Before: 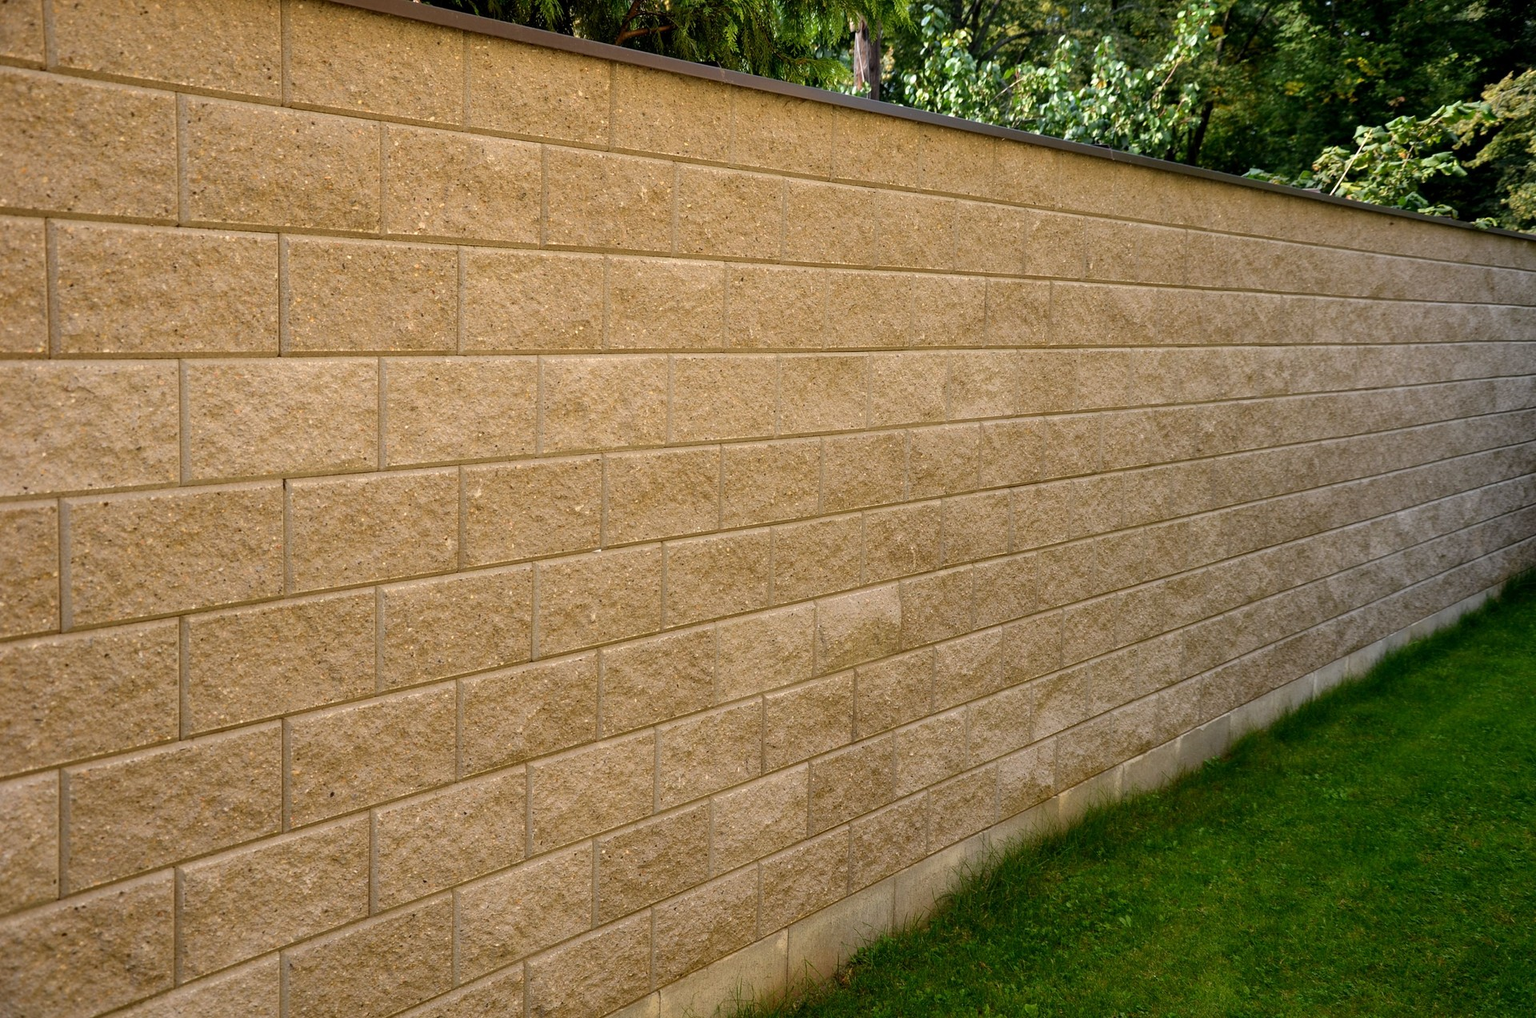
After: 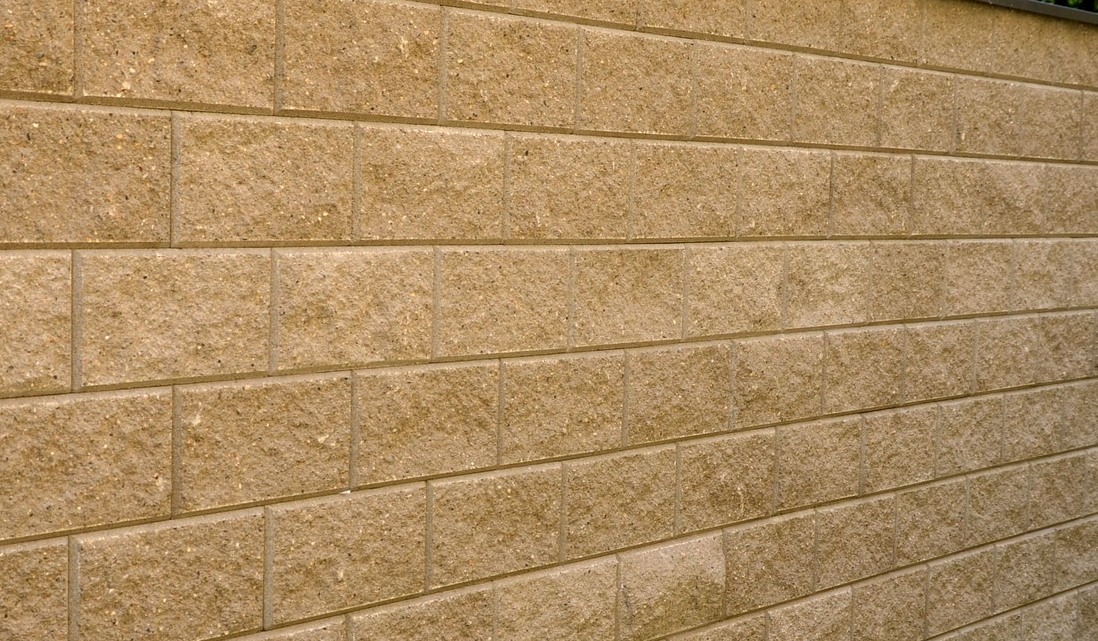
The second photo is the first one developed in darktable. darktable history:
local contrast: highlights 100%, shadows 100%, detail 120%, midtone range 0.2
crop: left 20.932%, top 15.471%, right 21.848%, bottom 34.081%
